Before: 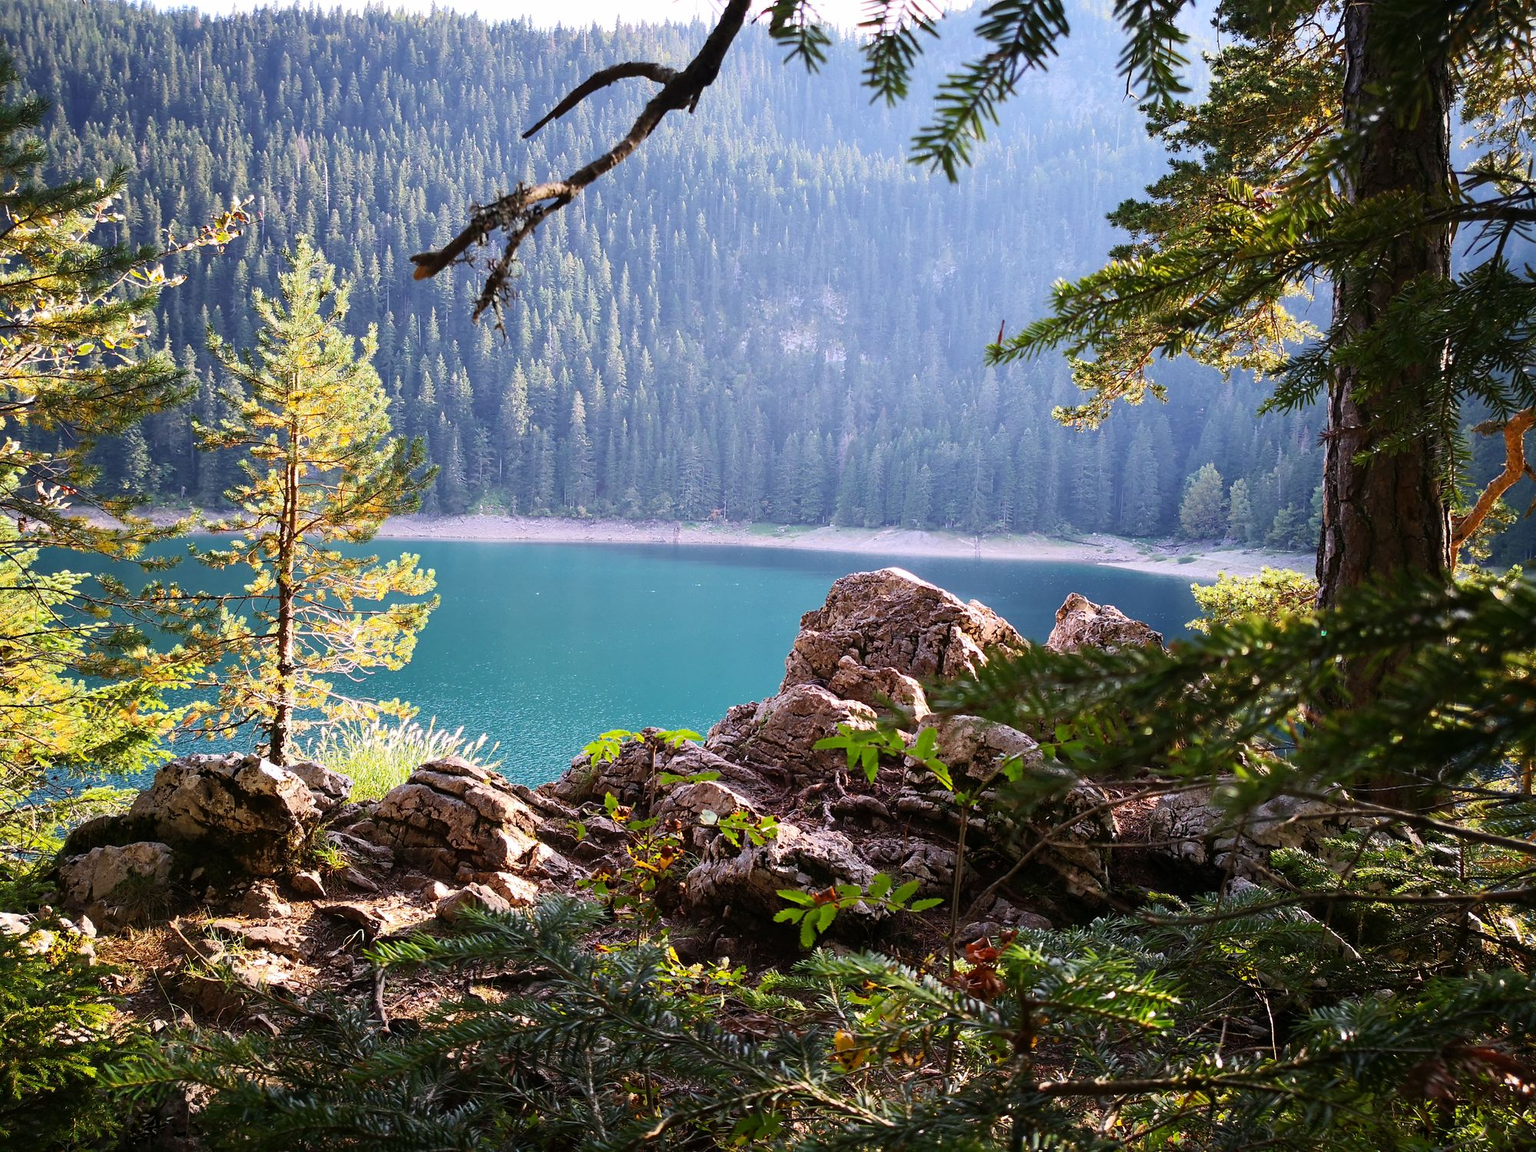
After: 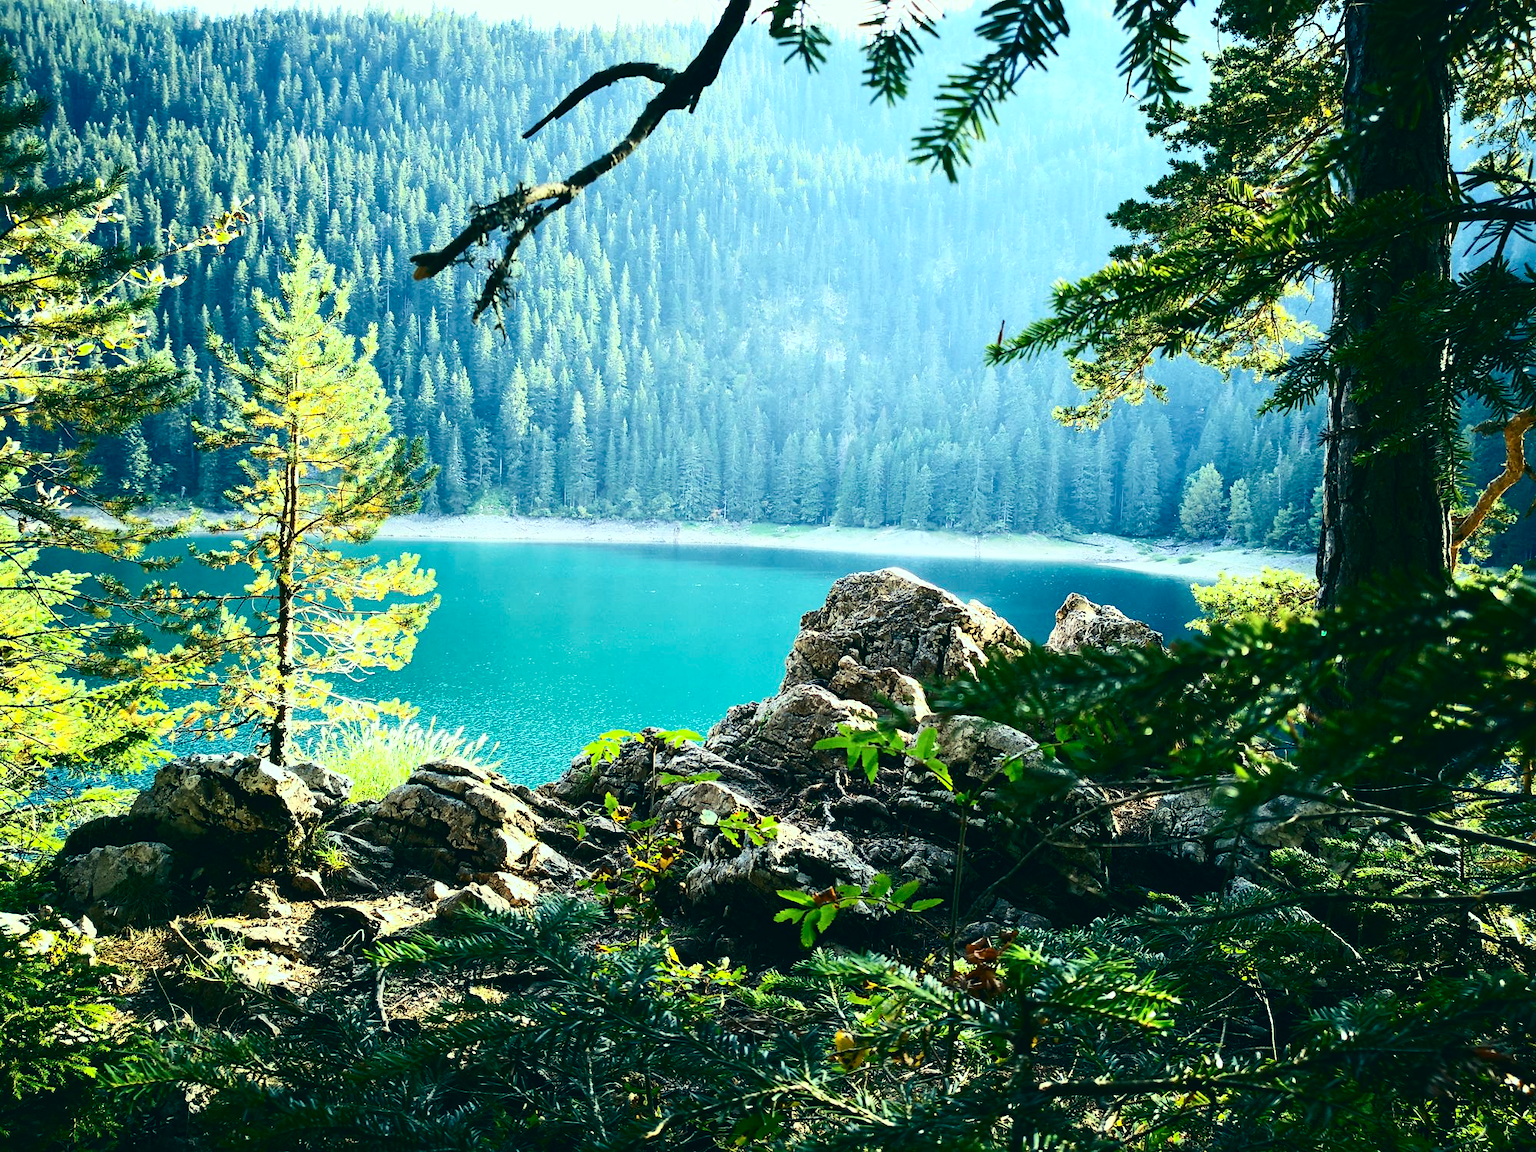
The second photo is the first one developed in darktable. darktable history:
contrast brightness saturation: contrast 0.293
color correction: highlights a* -19.81, highlights b* 9.8, shadows a* -20.86, shadows b* -10.43
exposure: exposure 0.43 EV, compensate highlight preservation false
